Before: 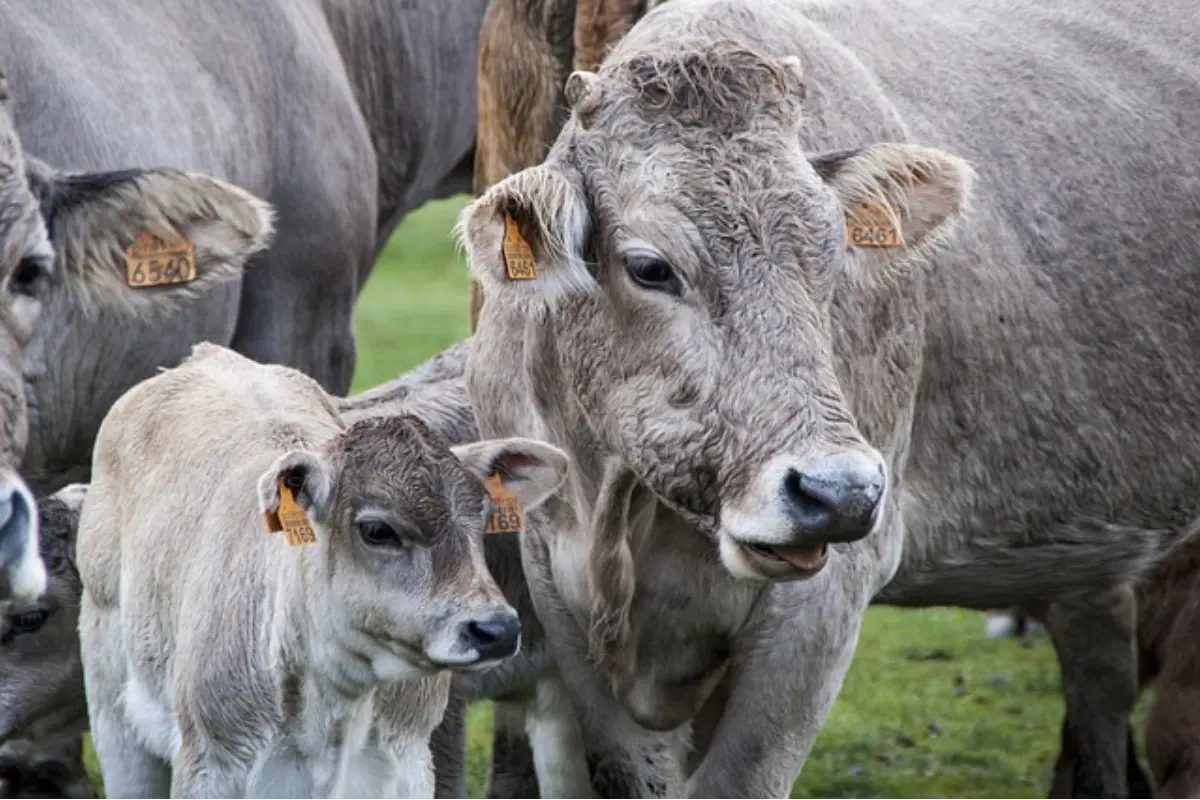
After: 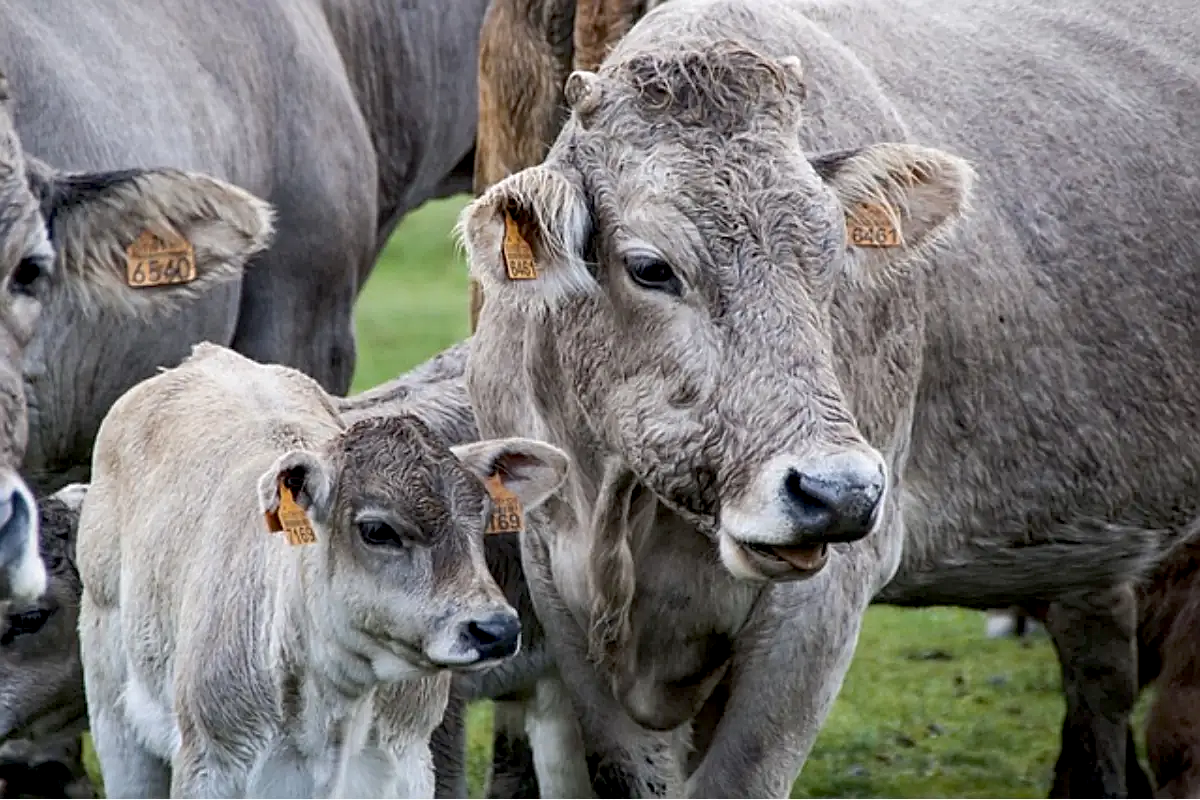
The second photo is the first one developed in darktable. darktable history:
sharpen: on, module defaults
exposure: black level correction 0.009, compensate highlight preservation false
